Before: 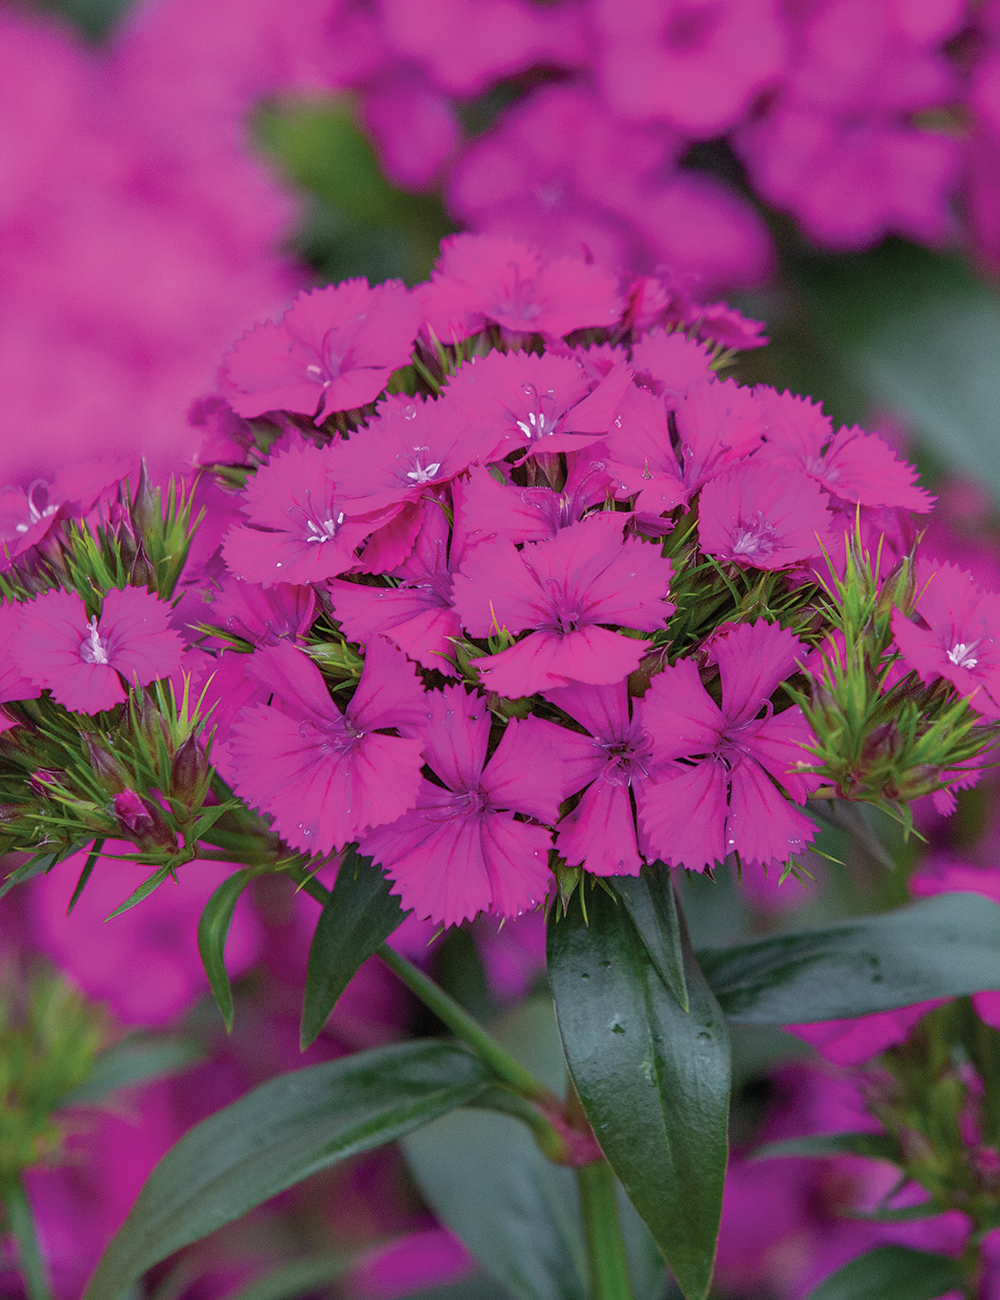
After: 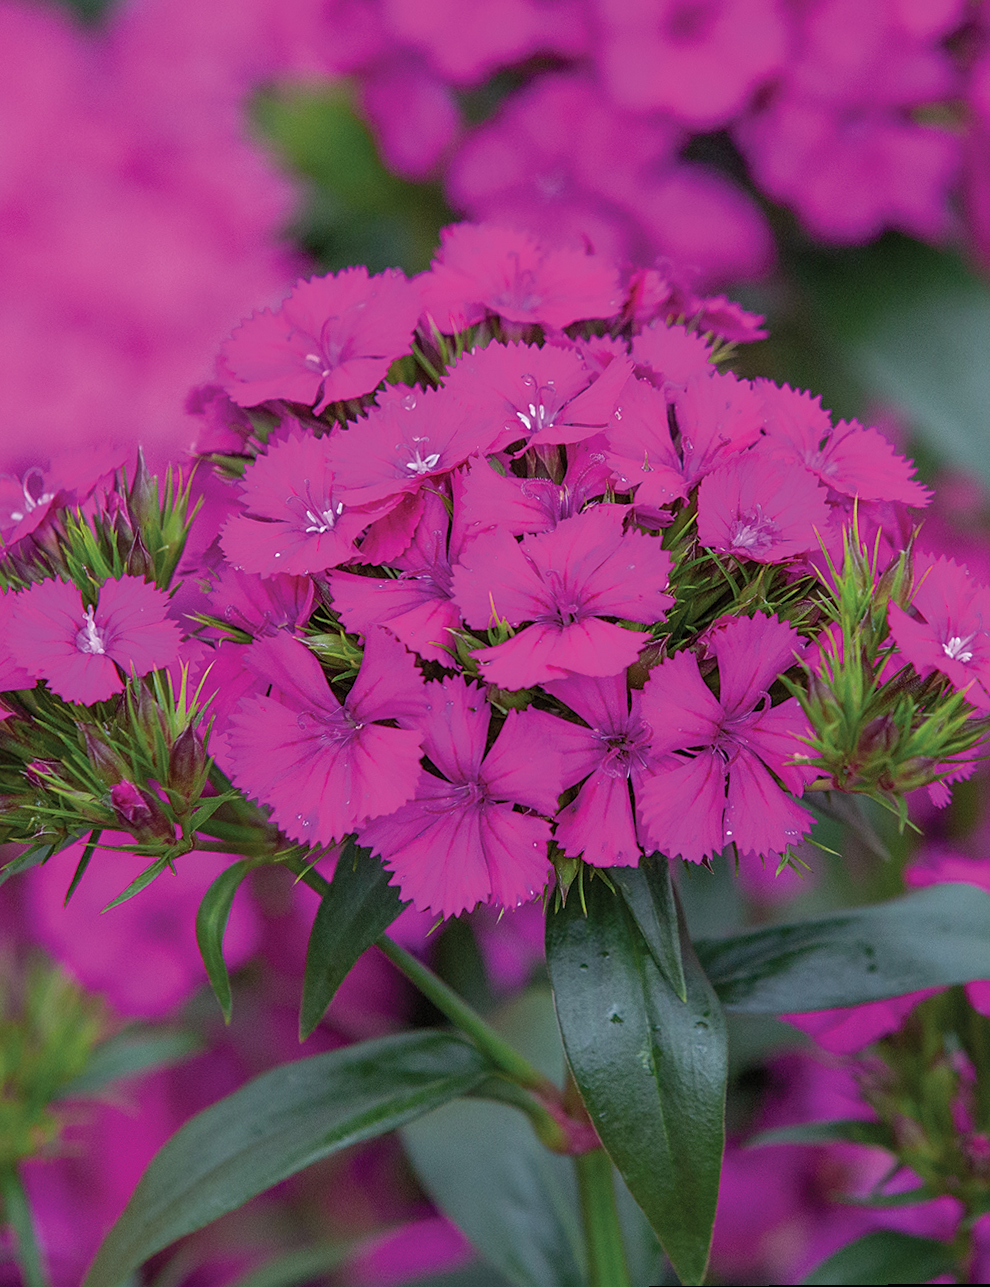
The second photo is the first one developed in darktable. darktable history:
rotate and perspective: rotation 0.174°, lens shift (vertical) 0.013, lens shift (horizontal) 0.019, shear 0.001, automatic cropping original format, crop left 0.007, crop right 0.991, crop top 0.016, crop bottom 0.997
sharpen: amount 0.2
color balance rgb: on, module defaults
